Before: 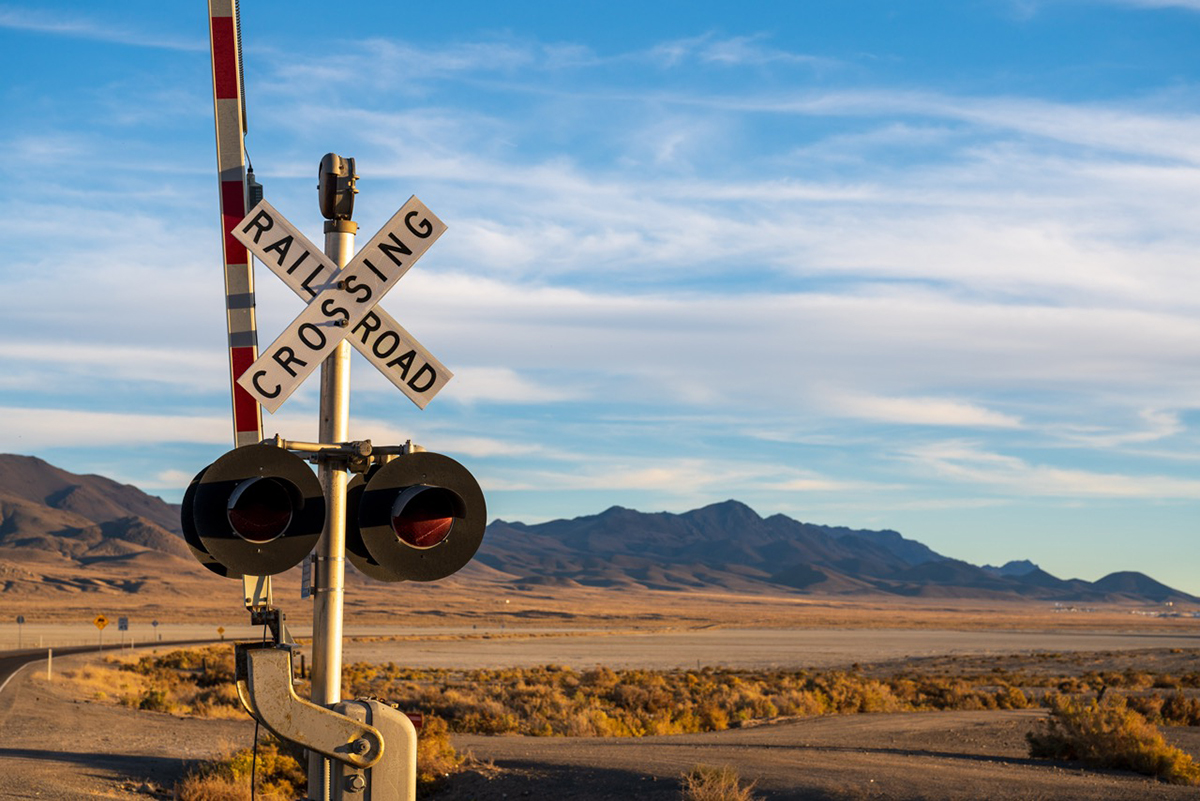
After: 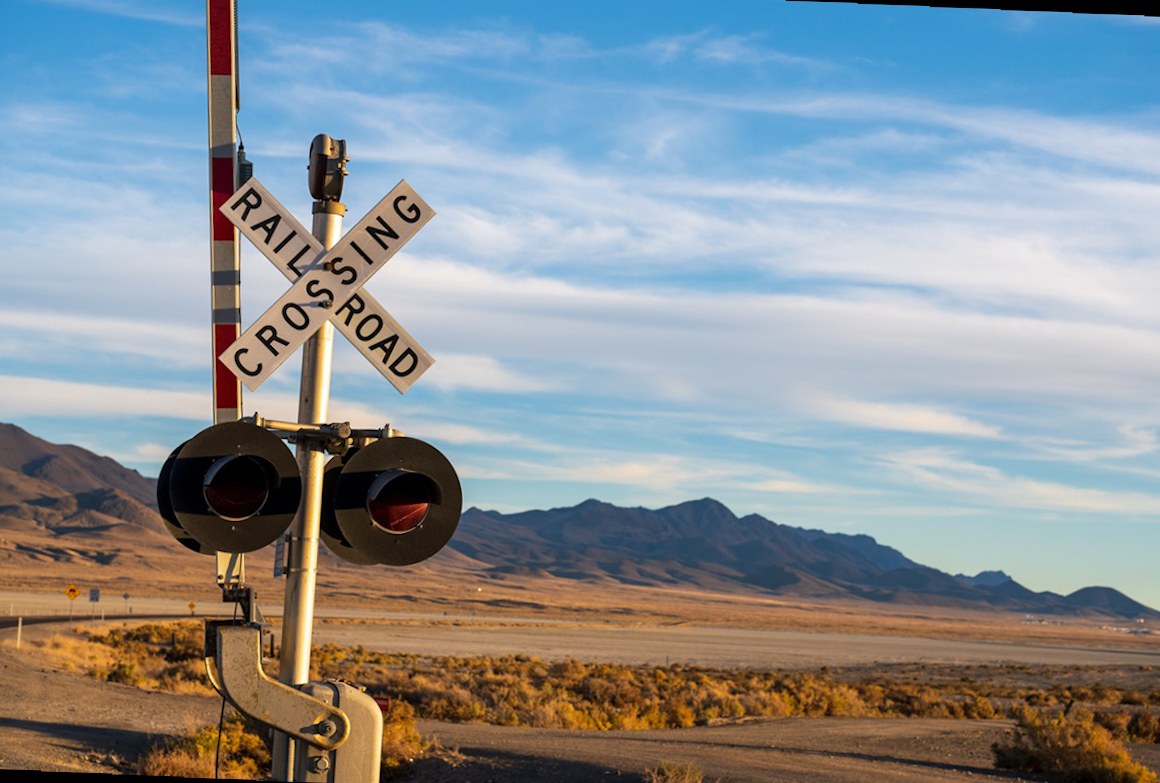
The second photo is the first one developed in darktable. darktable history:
crop and rotate: angle -1.69°
rotate and perspective: rotation 0.8°, automatic cropping off
